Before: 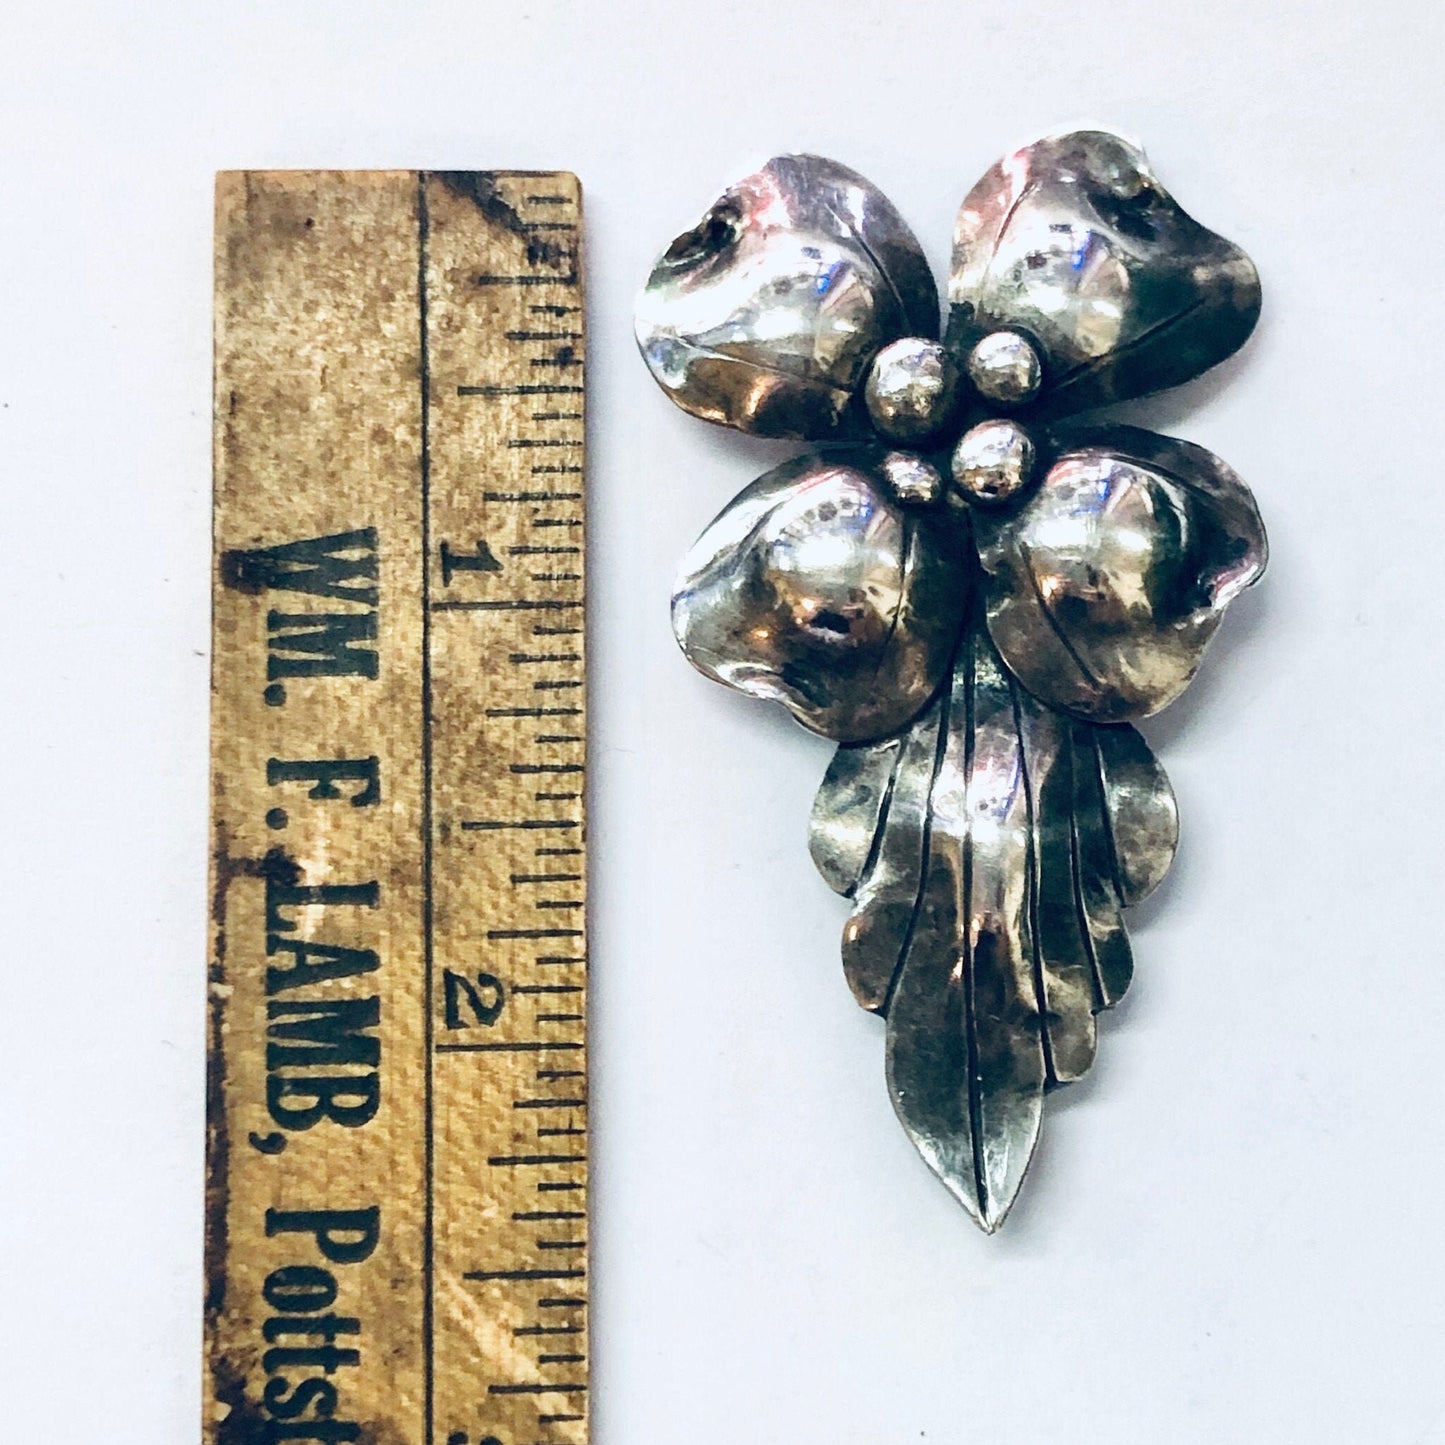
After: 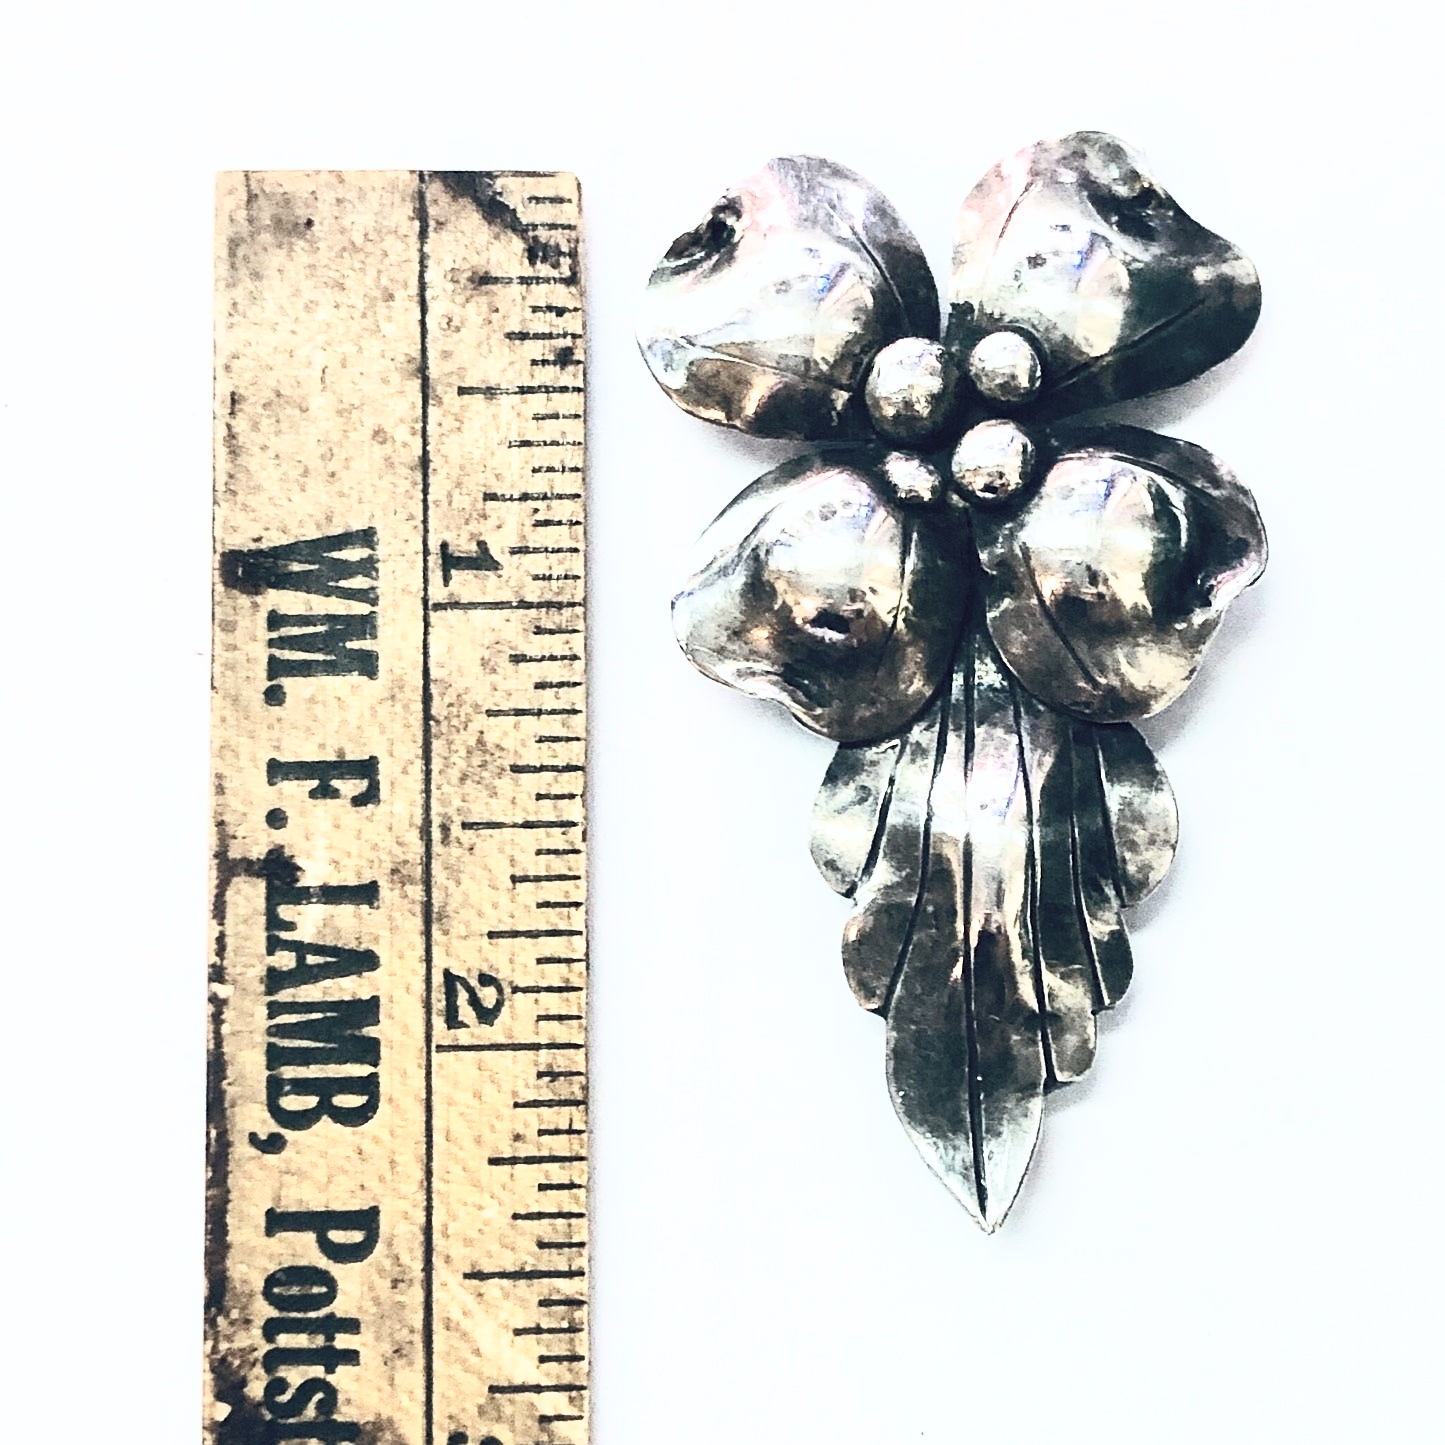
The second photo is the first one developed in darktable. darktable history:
sharpen: amount 0.209
contrast brightness saturation: contrast 0.572, brightness 0.568, saturation -0.332
